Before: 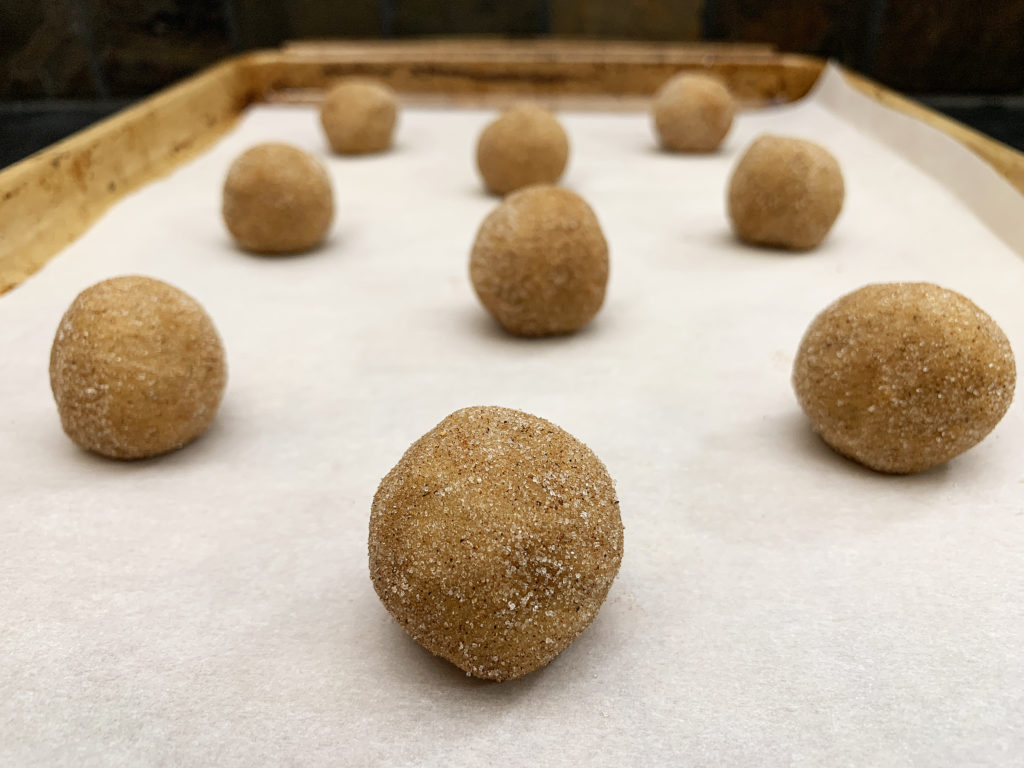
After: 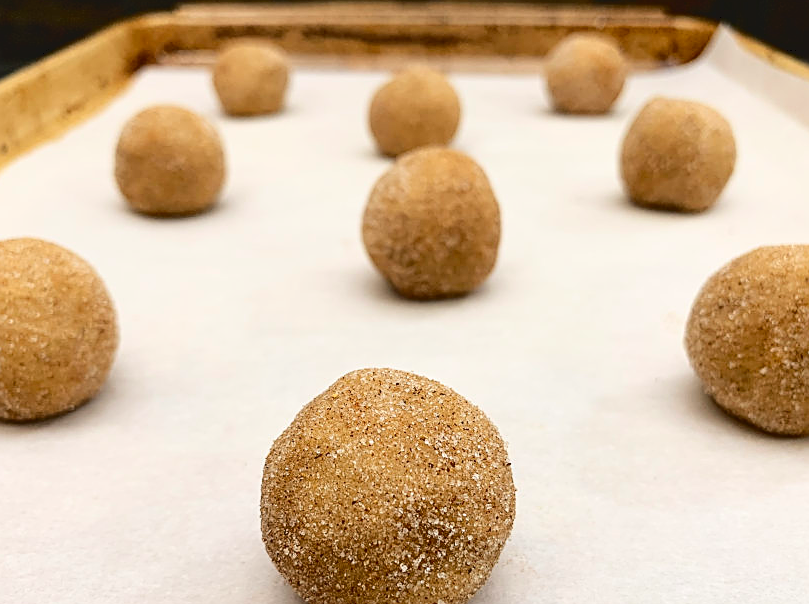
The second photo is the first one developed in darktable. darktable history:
tone curve: curves: ch0 [(0, 0) (0.003, 0.072) (0.011, 0.073) (0.025, 0.072) (0.044, 0.076) (0.069, 0.089) (0.1, 0.103) (0.136, 0.123) (0.177, 0.158) (0.224, 0.21) (0.277, 0.275) (0.335, 0.372) (0.399, 0.463) (0.468, 0.556) (0.543, 0.633) (0.623, 0.712) (0.709, 0.795) (0.801, 0.869) (0.898, 0.942) (1, 1)], color space Lab, independent channels, preserve colors none
sharpen: on, module defaults
crop and rotate: left 10.615%, top 5.052%, right 10.363%, bottom 16.231%
contrast brightness saturation: contrast 0.039, saturation 0.074
